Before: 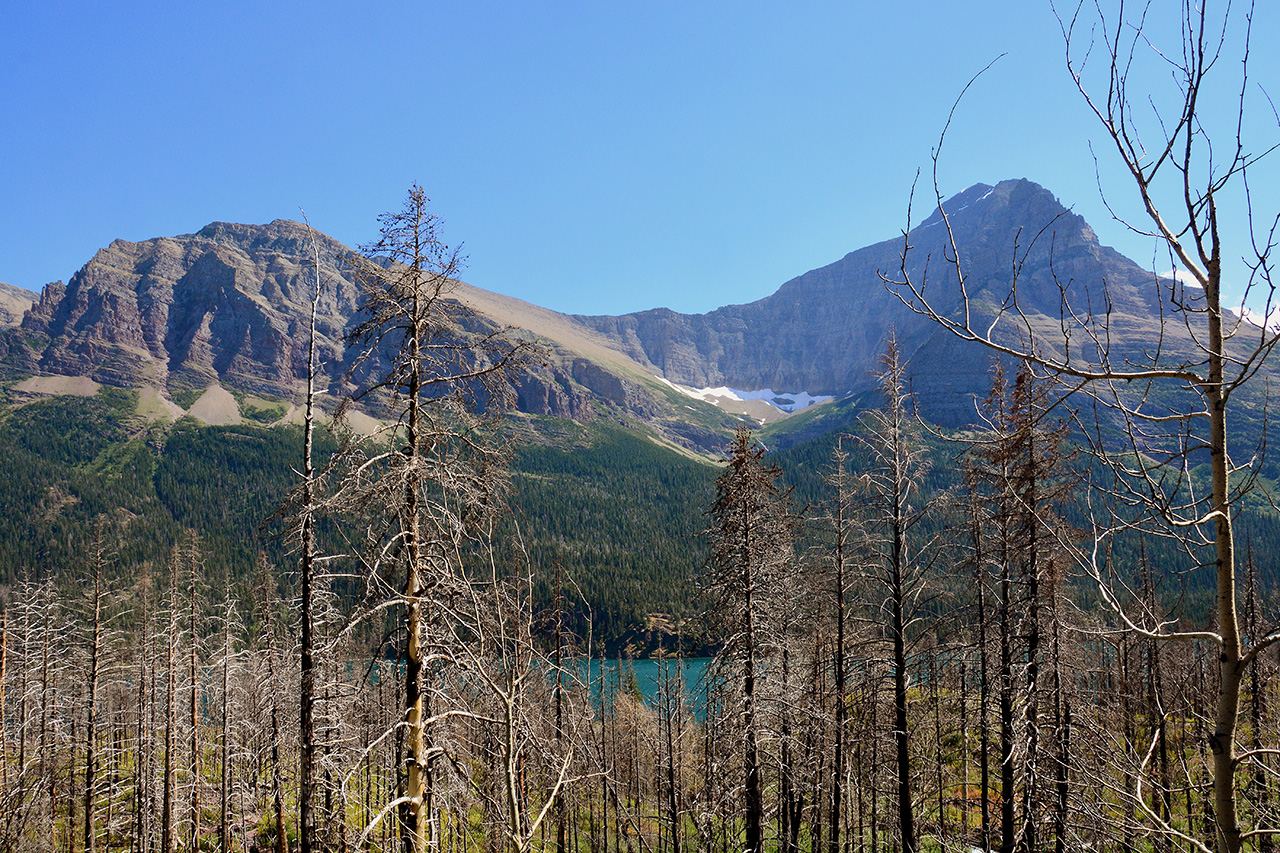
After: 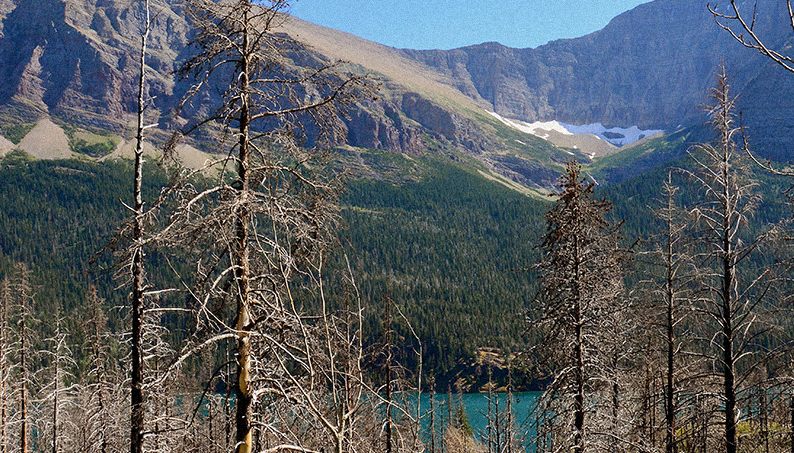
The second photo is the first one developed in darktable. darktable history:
crop: left 13.312%, top 31.28%, right 24.627%, bottom 15.582%
grain: mid-tones bias 0%
